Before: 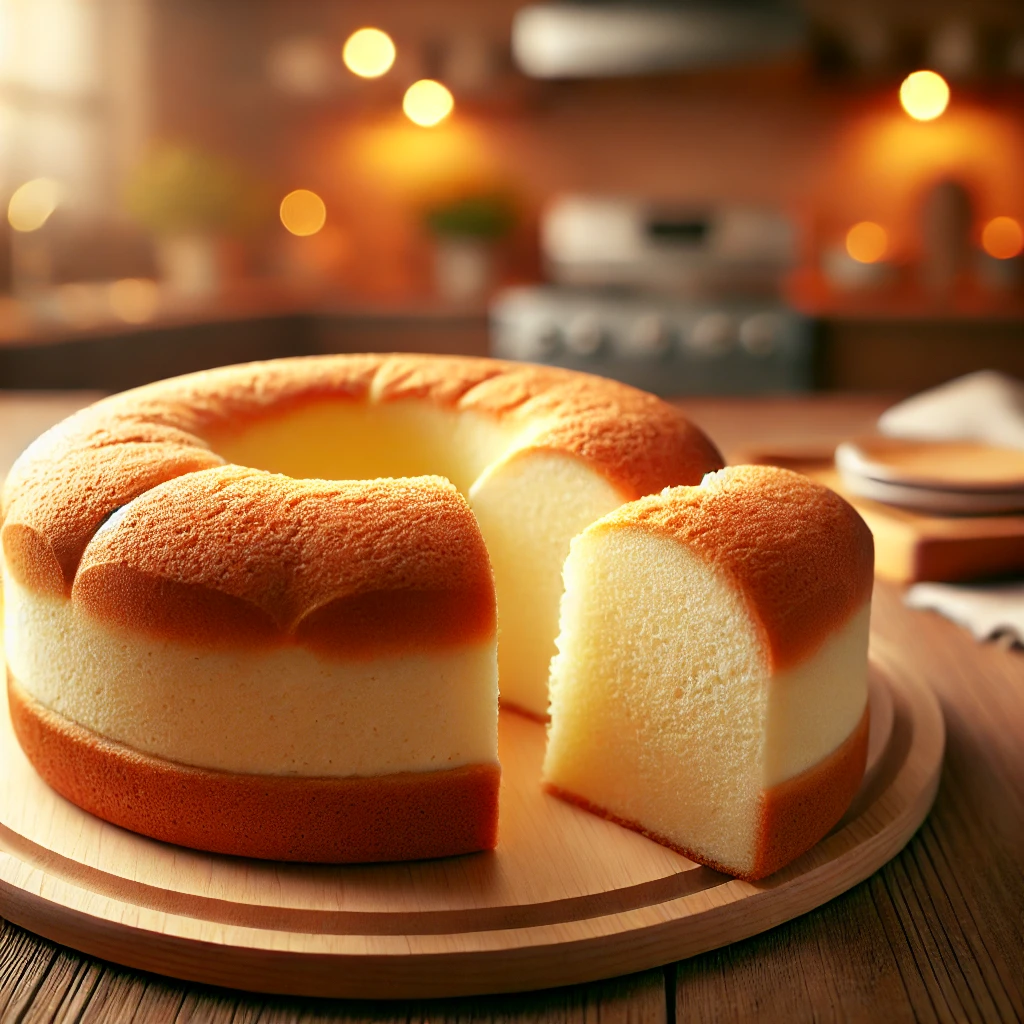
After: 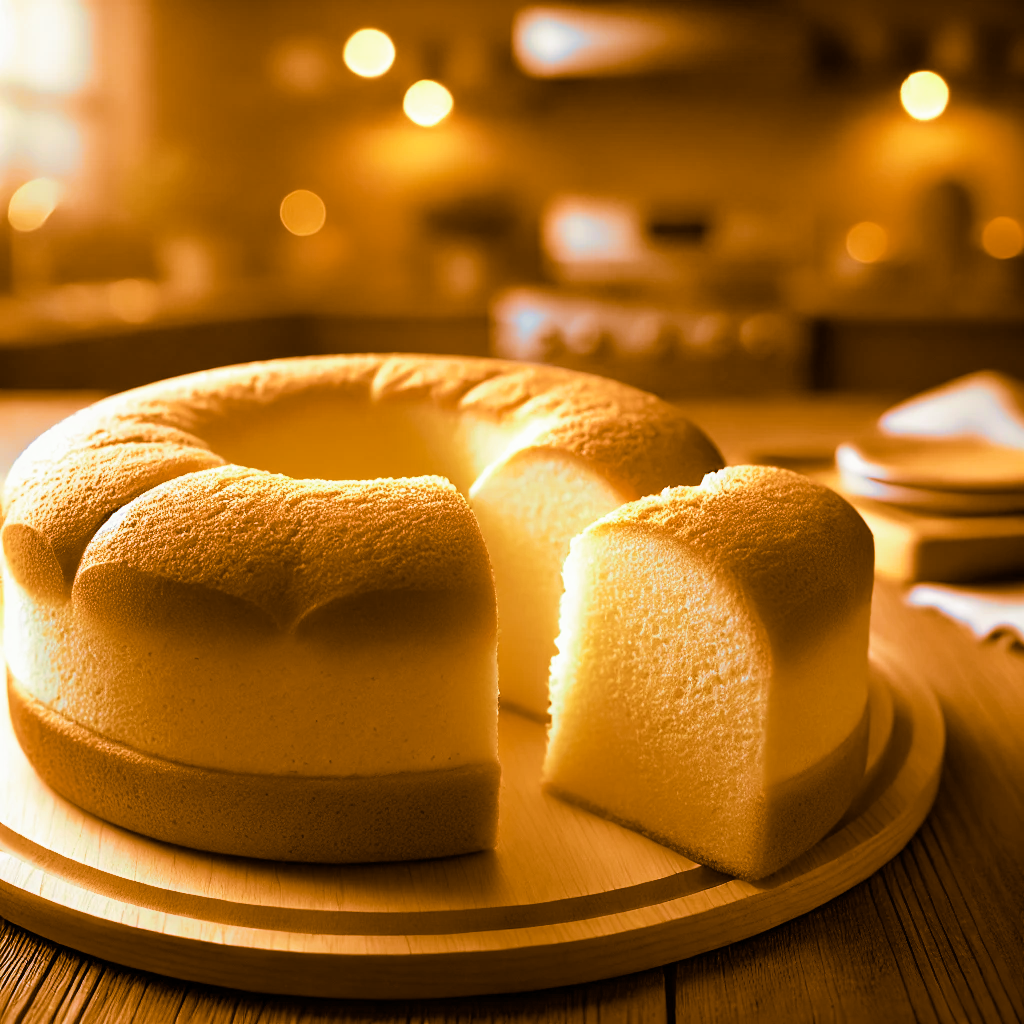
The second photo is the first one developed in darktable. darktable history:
velvia: strength 67.07%, mid-tones bias 0.972
white balance: red 0.948, green 1.02, blue 1.176
split-toning: shadows › hue 26°, shadows › saturation 0.92, highlights › hue 40°, highlights › saturation 0.92, balance -63, compress 0%
